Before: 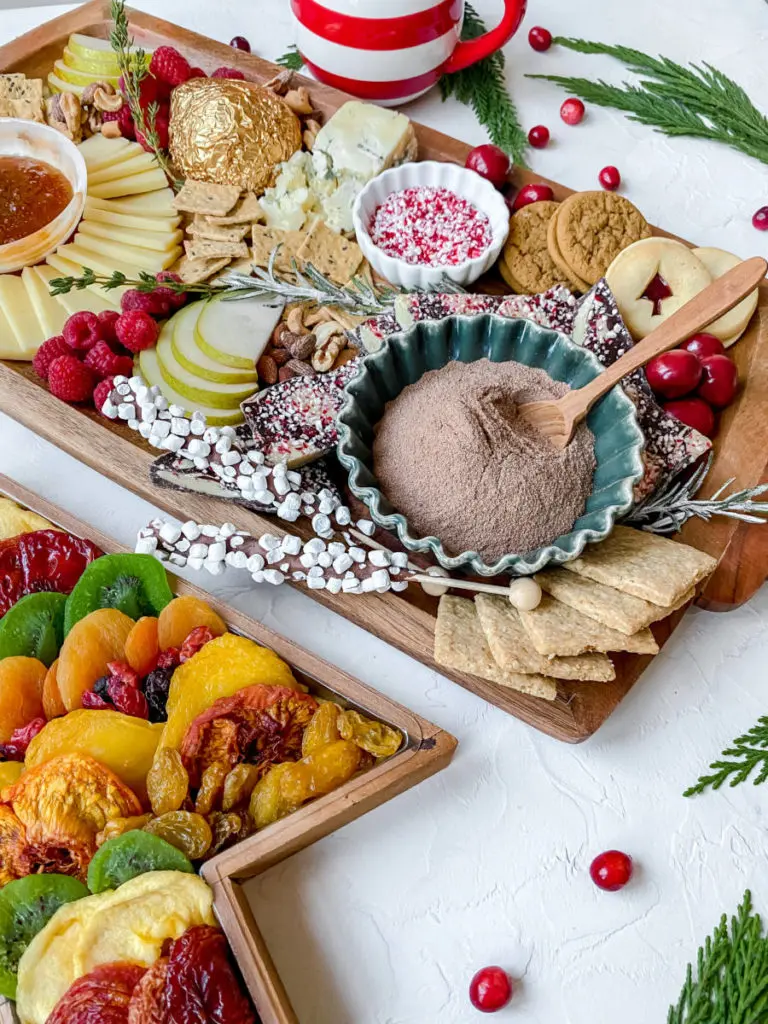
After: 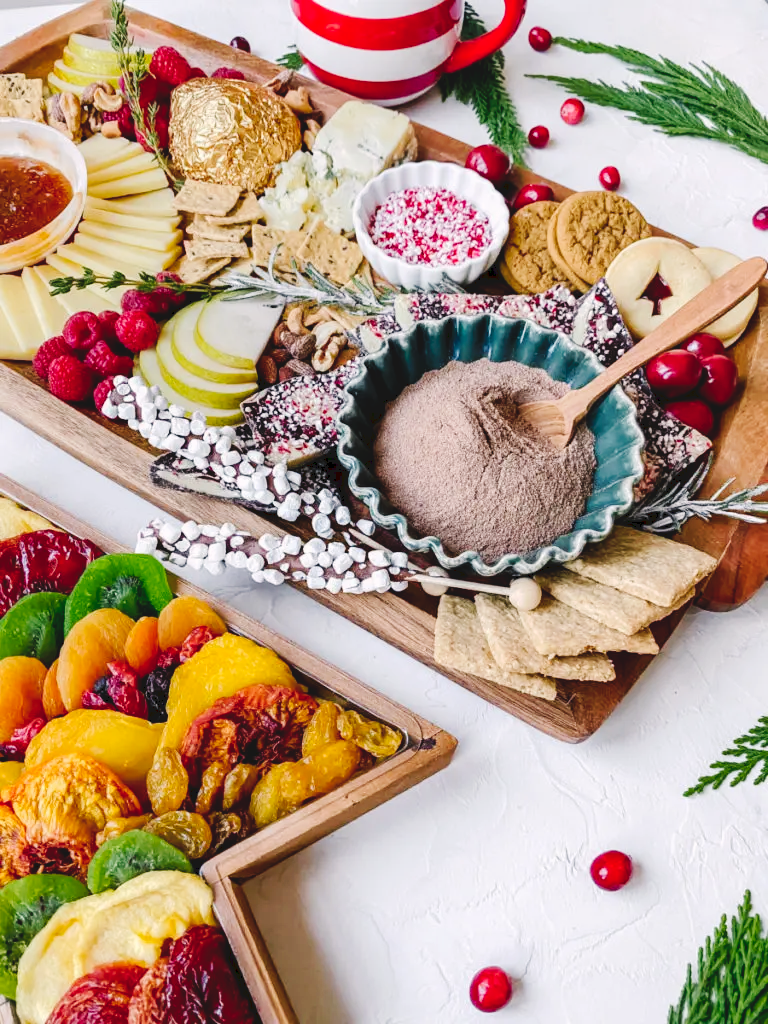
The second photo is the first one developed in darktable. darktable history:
tone curve: curves: ch0 [(0, 0) (0.003, 0.077) (0.011, 0.078) (0.025, 0.078) (0.044, 0.08) (0.069, 0.088) (0.1, 0.102) (0.136, 0.12) (0.177, 0.148) (0.224, 0.191) (0.277, 0.261) (0.335, 0.335) (0.399, 0.419) (0.468, 0.522) (0.543, 0.611) (0.623, 0.702) (0.709, 0.779) (0.801, 0.855) (0.898, 0.918) (1, 1)], preserve colors none
color balance rgb: shadows lift › chroma 1.41%, shadows lift › hue 260°, power › chroma 0.5%, power › hue 260°, highlights gain › chroma 1%, highlights gain › hue 27°, saturation formula JzAzBz (2021)
